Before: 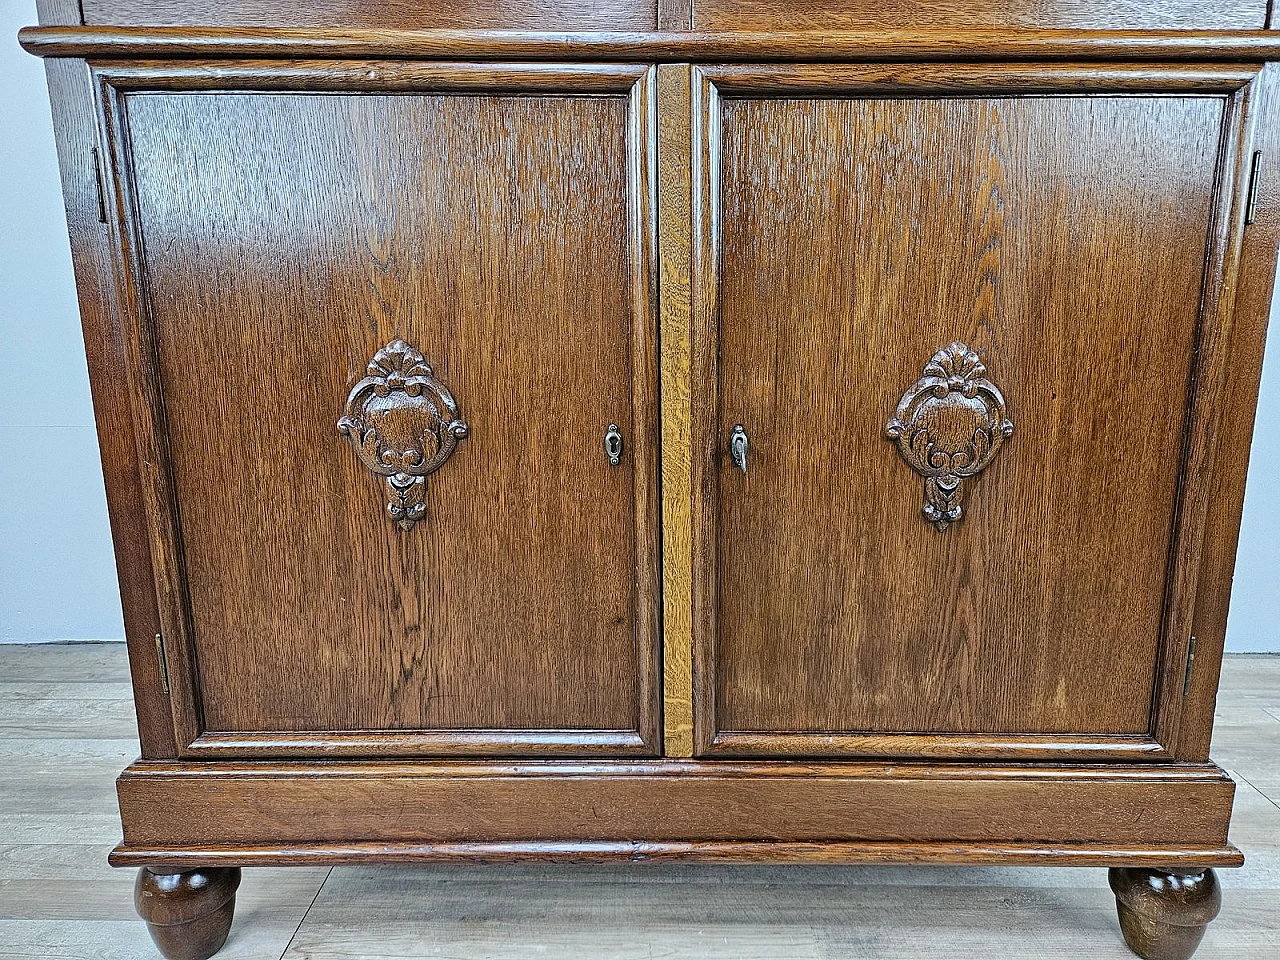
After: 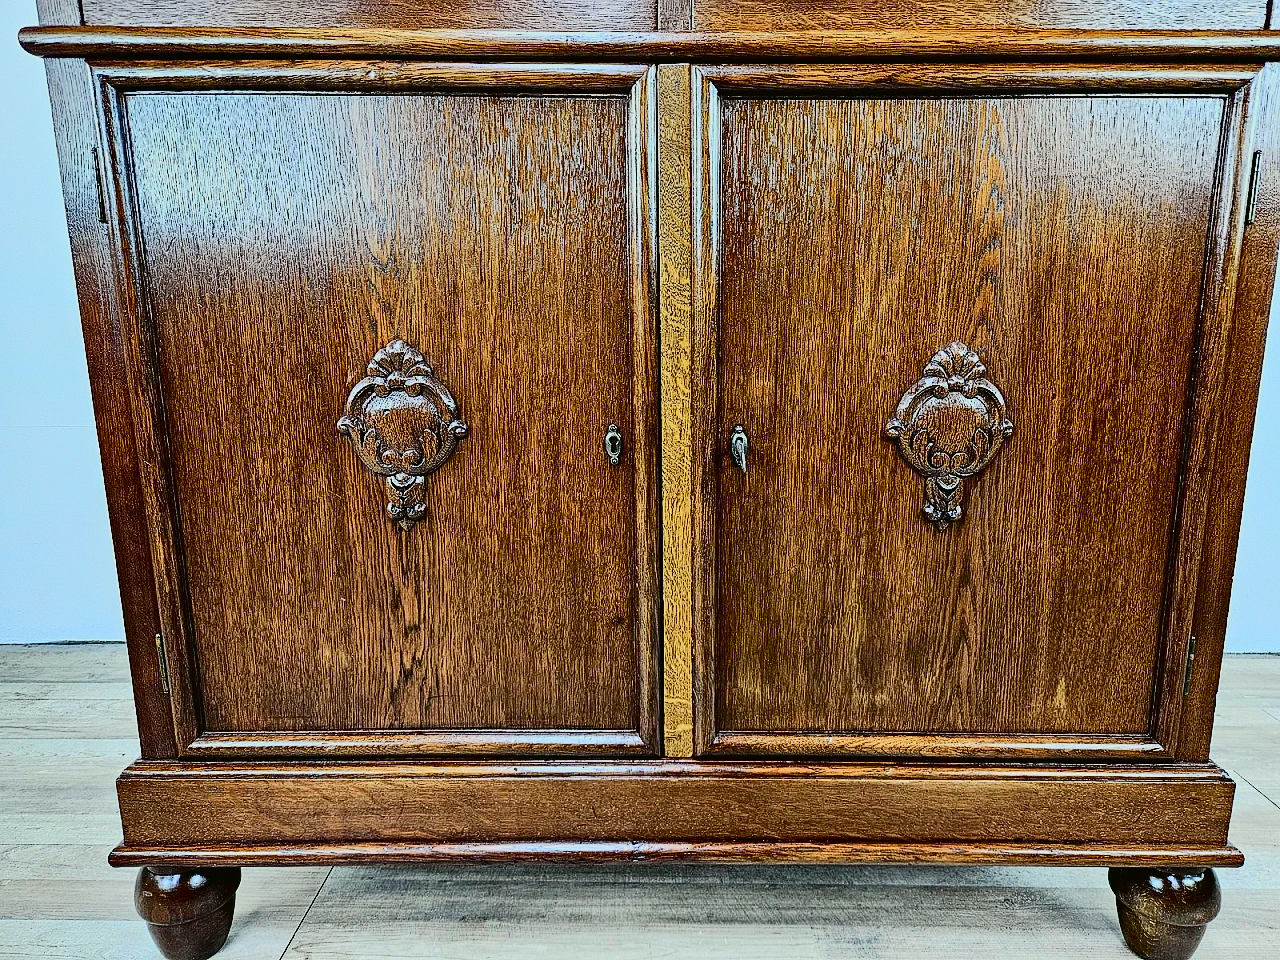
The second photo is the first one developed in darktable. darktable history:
contrast brightness saturation: contrast 0.2, brightness -0.11, saturation 0.1
tone curve: curves: ch0 [(0, 0.017) (0.091, 0.04) (0.296, 0.276) (0.439, 0.482) (0.64, 0.729) (0.785, 0.817) (0.995, 0.917)]; ch1 [(0, 0) (0.384, 0.365) (0.463, 0.447) (0.486, 0.474) (0.503, 0.497) (0.526, 0.52) (0.555, 0.564) (0.578, 0.589) (0.638, 0.66) (0.766, 0.773) (1, 1)]; ch2 [(0, 0) (0.374, 0.344) (0.446, 0.443) (0.501, 0.509) (0.528, 0.522) (0.569, 0.593) (0.61, 0.646) (0.666, 0.688) (1, 1)], color space Lab, independent channels, preserve colors none
